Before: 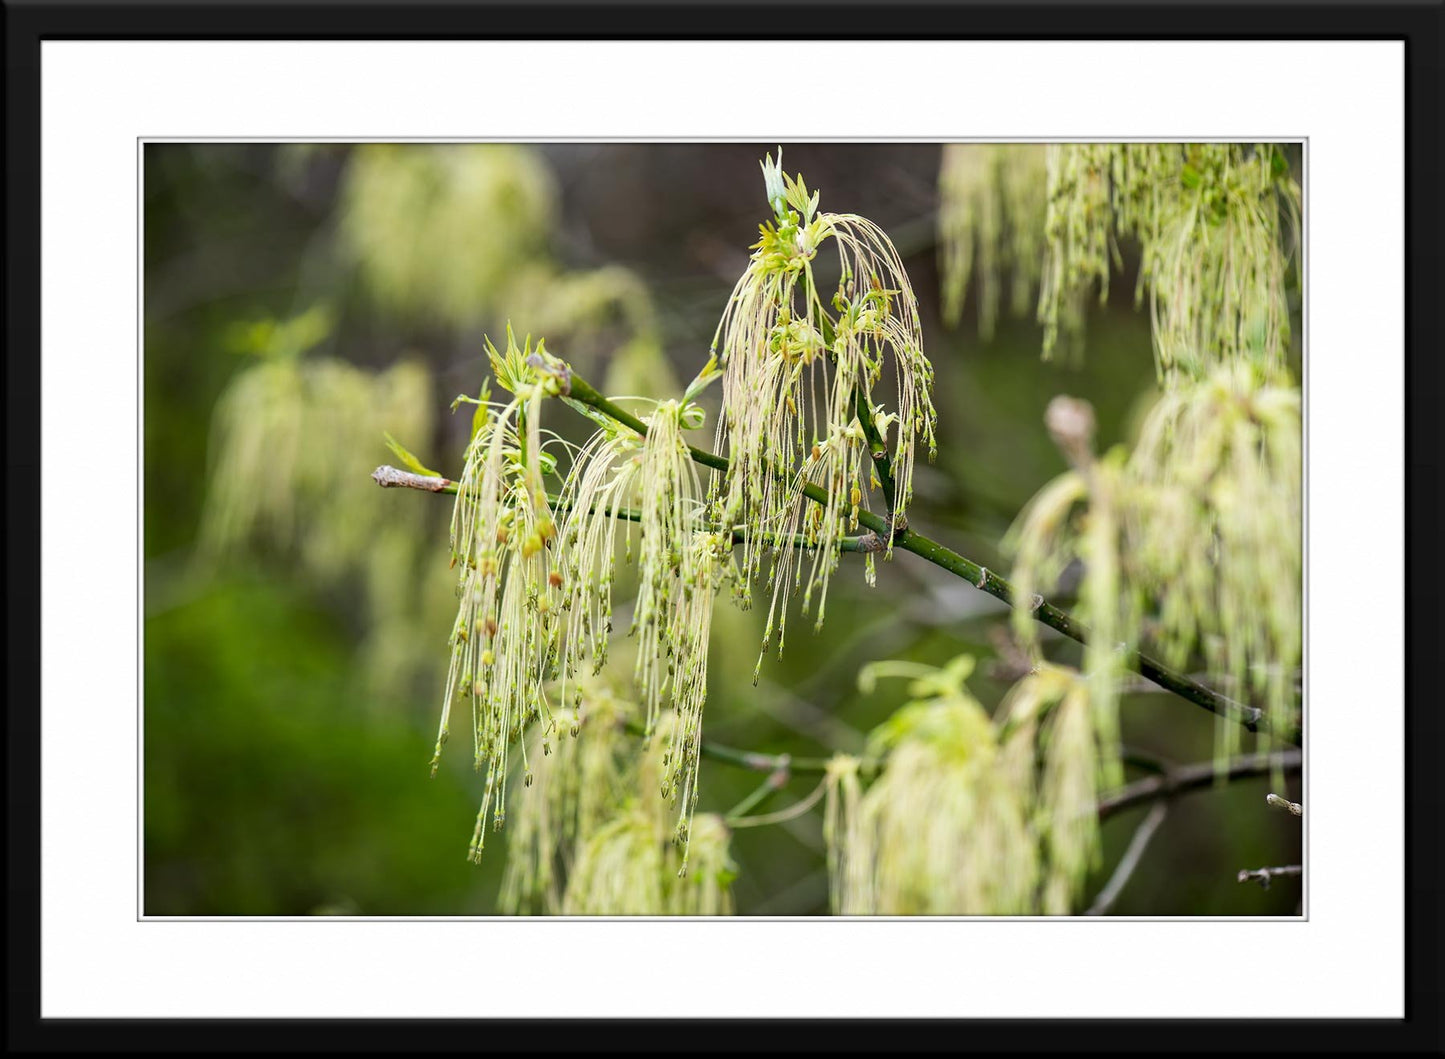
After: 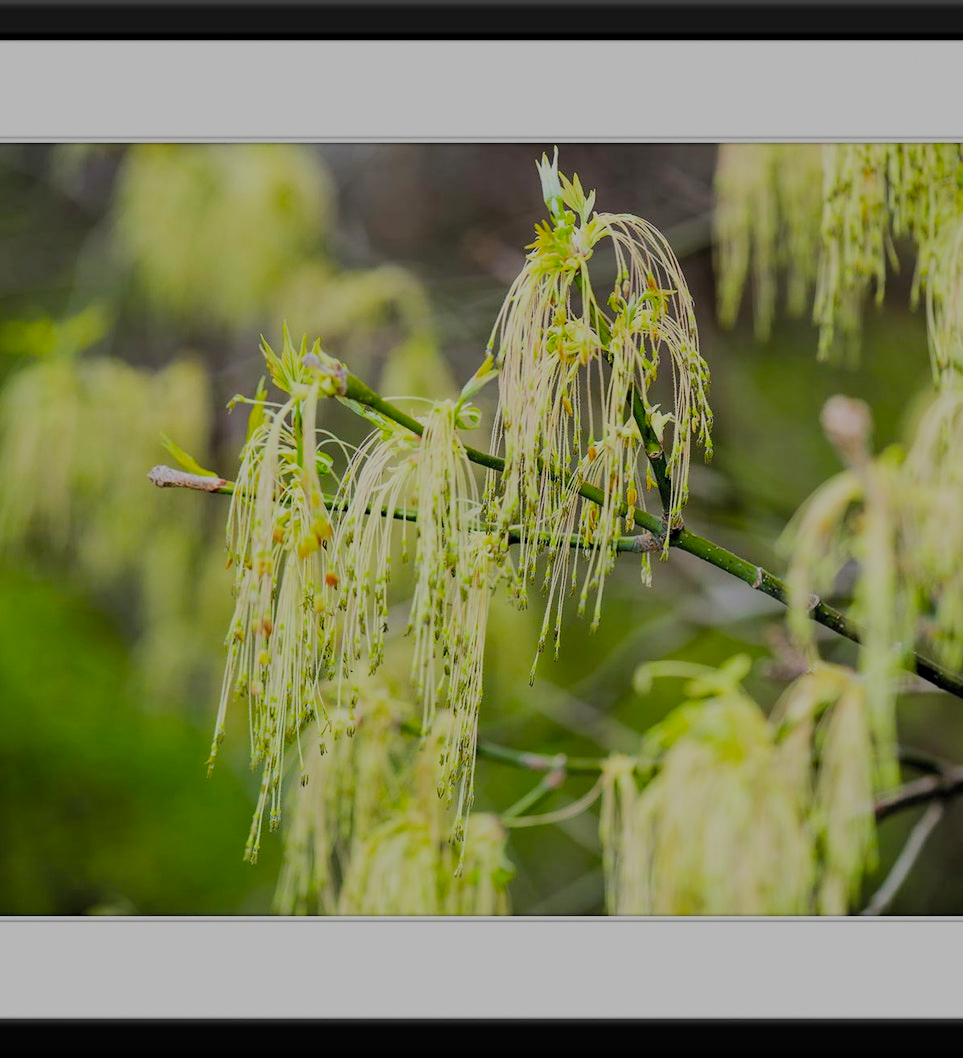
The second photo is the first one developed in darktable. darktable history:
filmic rgb: white relative exposure 8 EV, threshold 3 EV, hardness 2.44, latitude 10.07%, contrast 0.72, highlights saturation mix 10%, shadows ↔ highlights balance 1.38%, color science v4 (2020), enable highlight reconstruction true
crop and rotate: left 15.546%, right 17.787%
contrast brightness saturation: saturation -0.05
